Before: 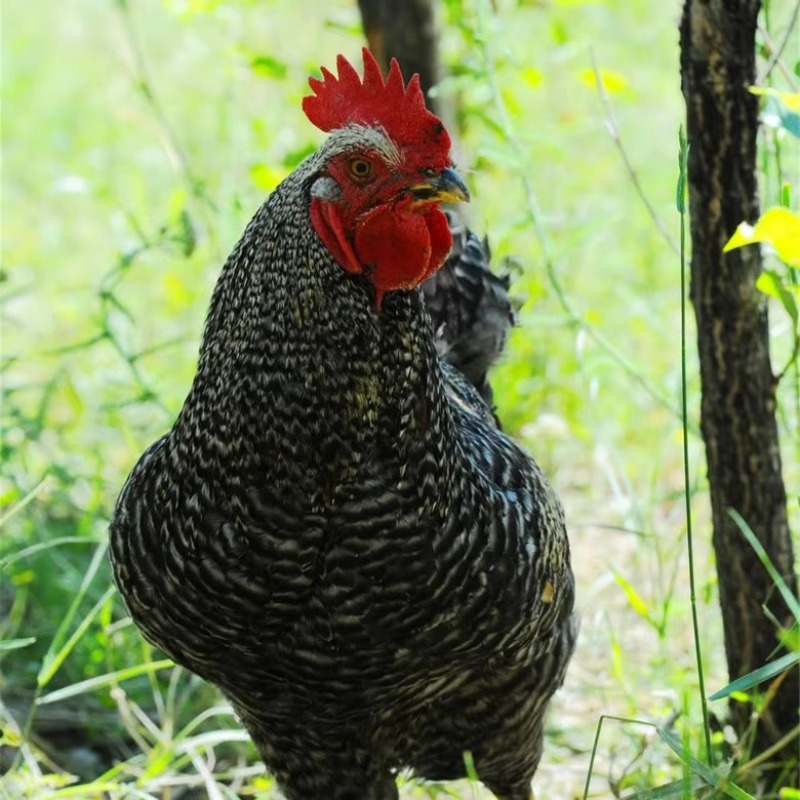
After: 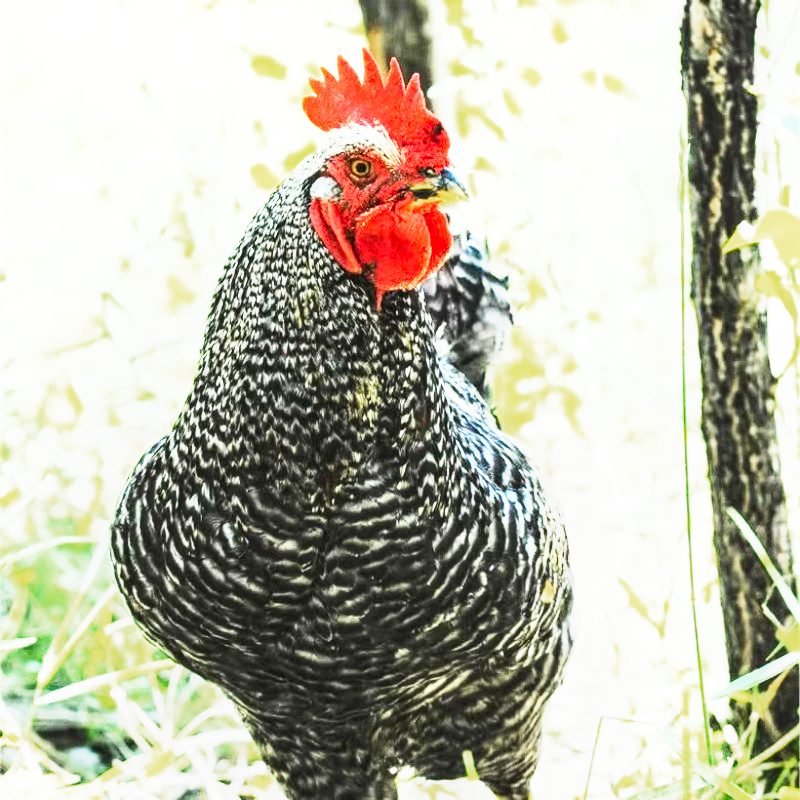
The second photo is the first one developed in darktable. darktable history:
local contrast: on, module defaults
exposure: black level correction -0.001, exposure 0.905 EV, compensate highlight preservation false
color zones: curves: ch0 [(0, 0.5) (0.143, 0.5) (0.286, 0.456) (0.429, 0.5) (0.571, 0.5) (0.714, 0.5) (0.857, 0.5) (1, 0.5)]; ch1 [(0, 0.5) (0.143, 0.5) (0.286, 0.422) (0.429, 0.5) (0.571, 0.5) (0.714, 0.5) (0.857, 0.5) (1, 0.5)]
shadows and highlights: shadows 36.25, highlights -27.55, soften with gaussian
base curve: curves: ch0 [(0, 0) (0.495, 0.917) (1, 1)], preserve colors none
tone equalizer: -7 EV 0.155 EV, -6 EV 0.565 EV, -5 EV 1.12 EV, -4 EV 1.36 EV, -3 EV 1.14 EV, -2 EV 0.6 EV, -1 EV 0.154 EV, edges refinement/feathering 500, mask exposure compensation -1.57 EV, preserve details no
contrast brightness saturation: contrast 0.03, brightness -0.044
